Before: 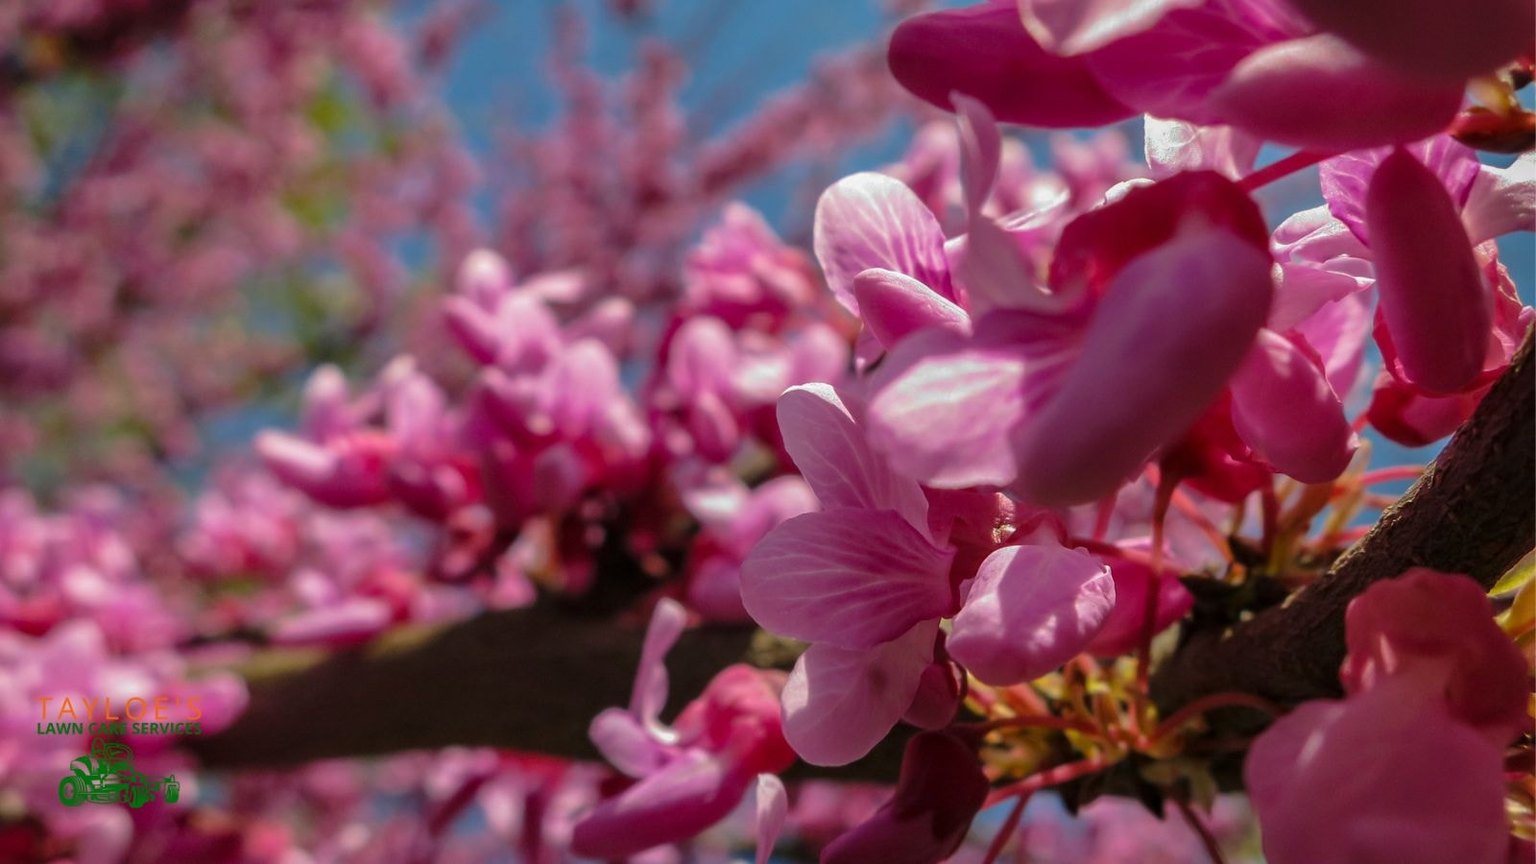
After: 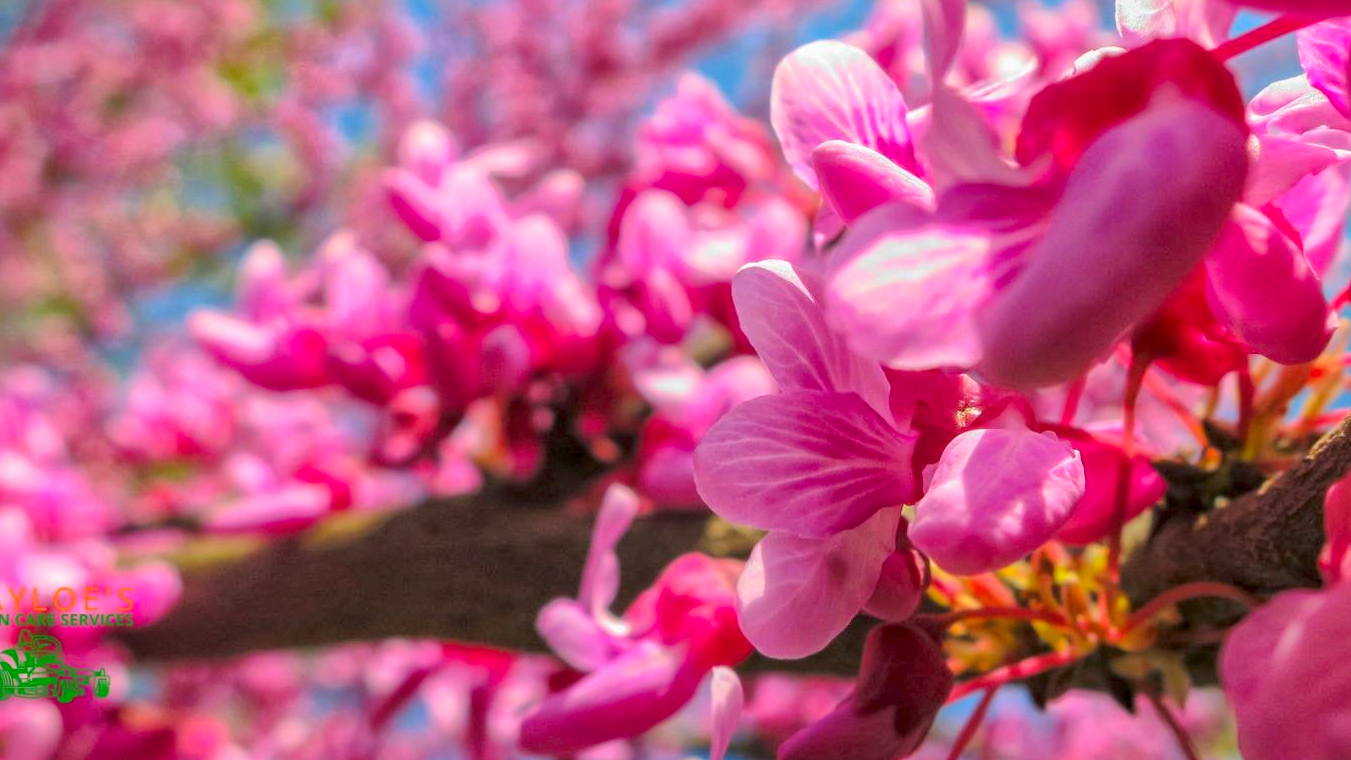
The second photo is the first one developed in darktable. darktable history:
exposure: black level correction 0, exposure 1.9 EV, compensate highlight preservation false
global tonemap: drago (1, 100), detail 1
crop and rotate: left 4.842%, top 15.51%, right 10.668%
